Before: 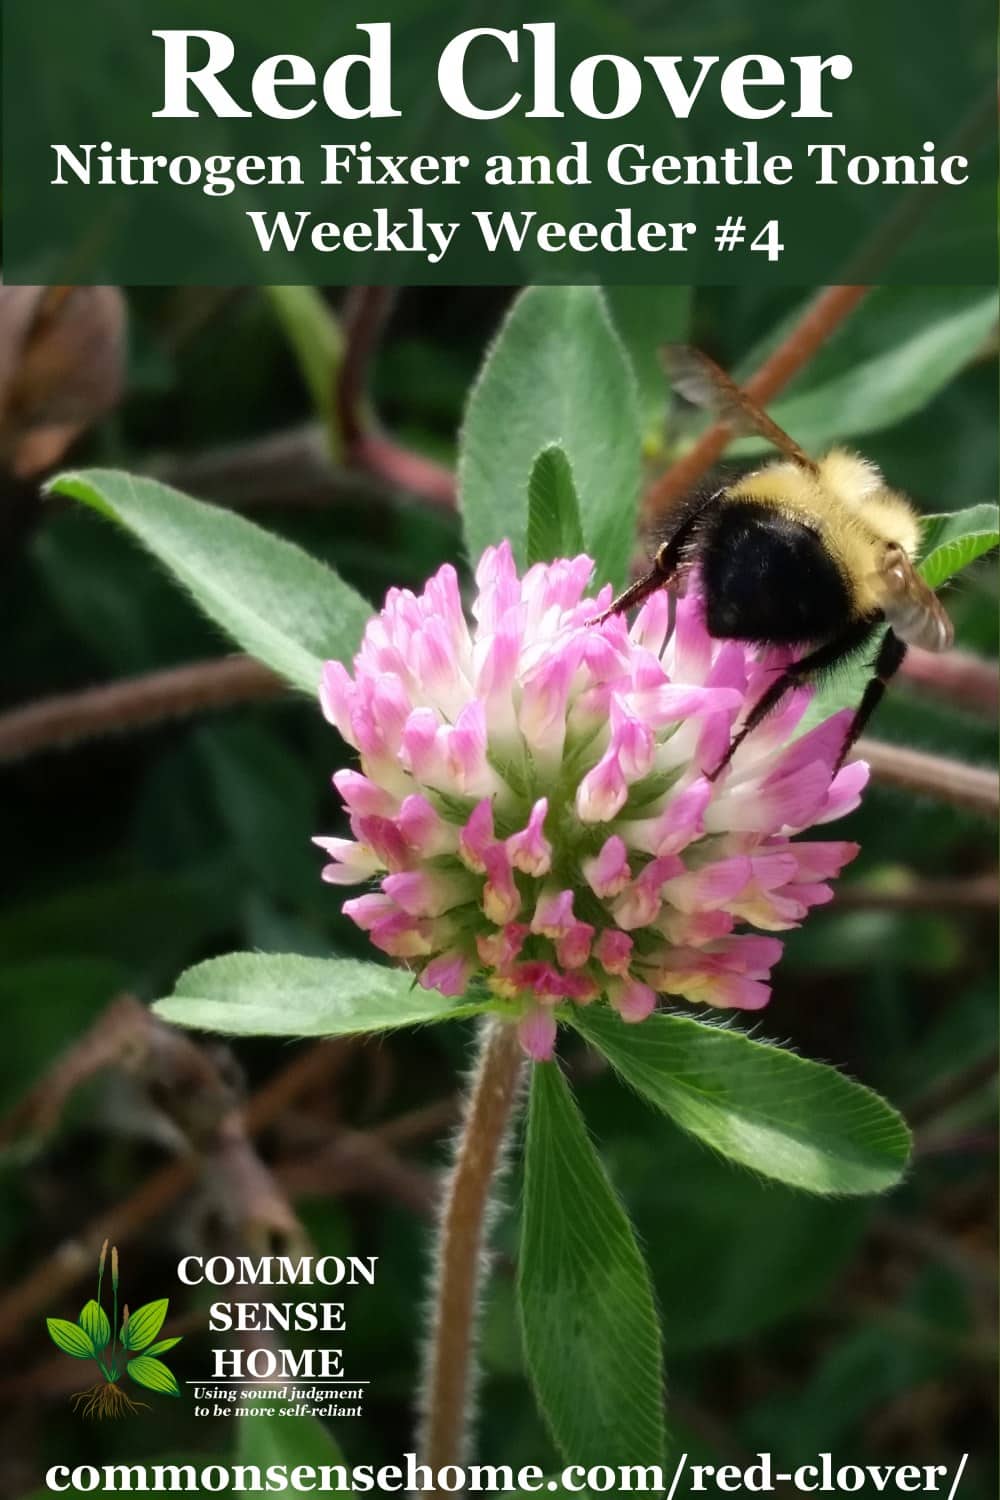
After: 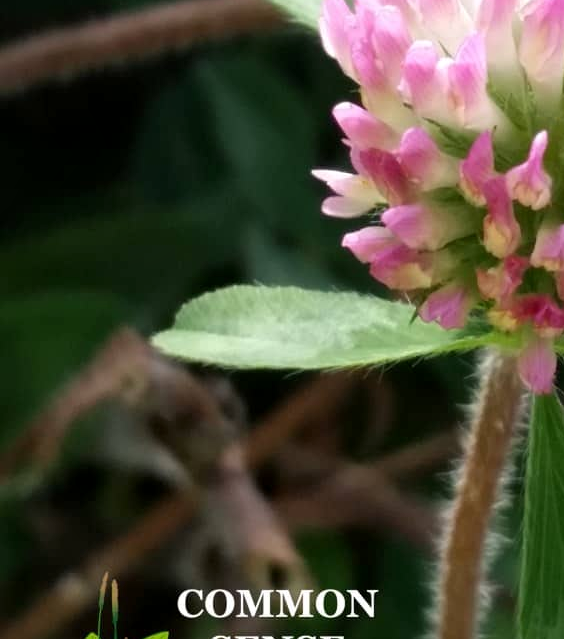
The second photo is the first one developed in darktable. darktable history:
local contrast: mode bilateral grid, contrast 20, coarseness 50, detail 120%, midtone range 0.2
crop: top 44.483%, right 43.593%, bottom 12.892%
